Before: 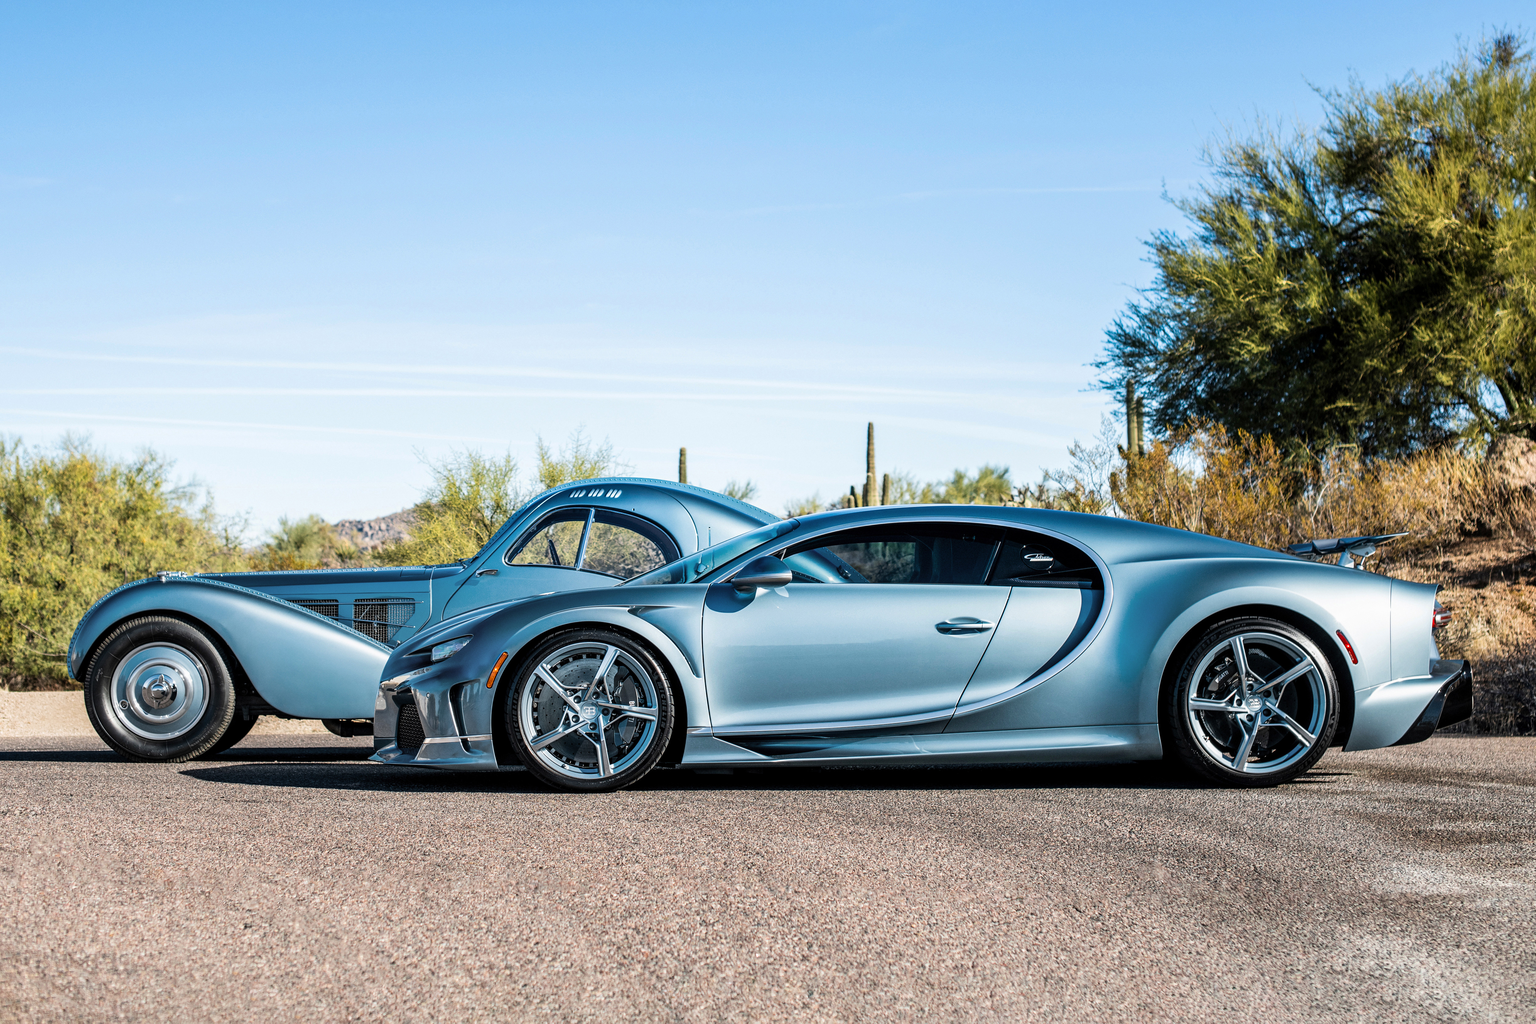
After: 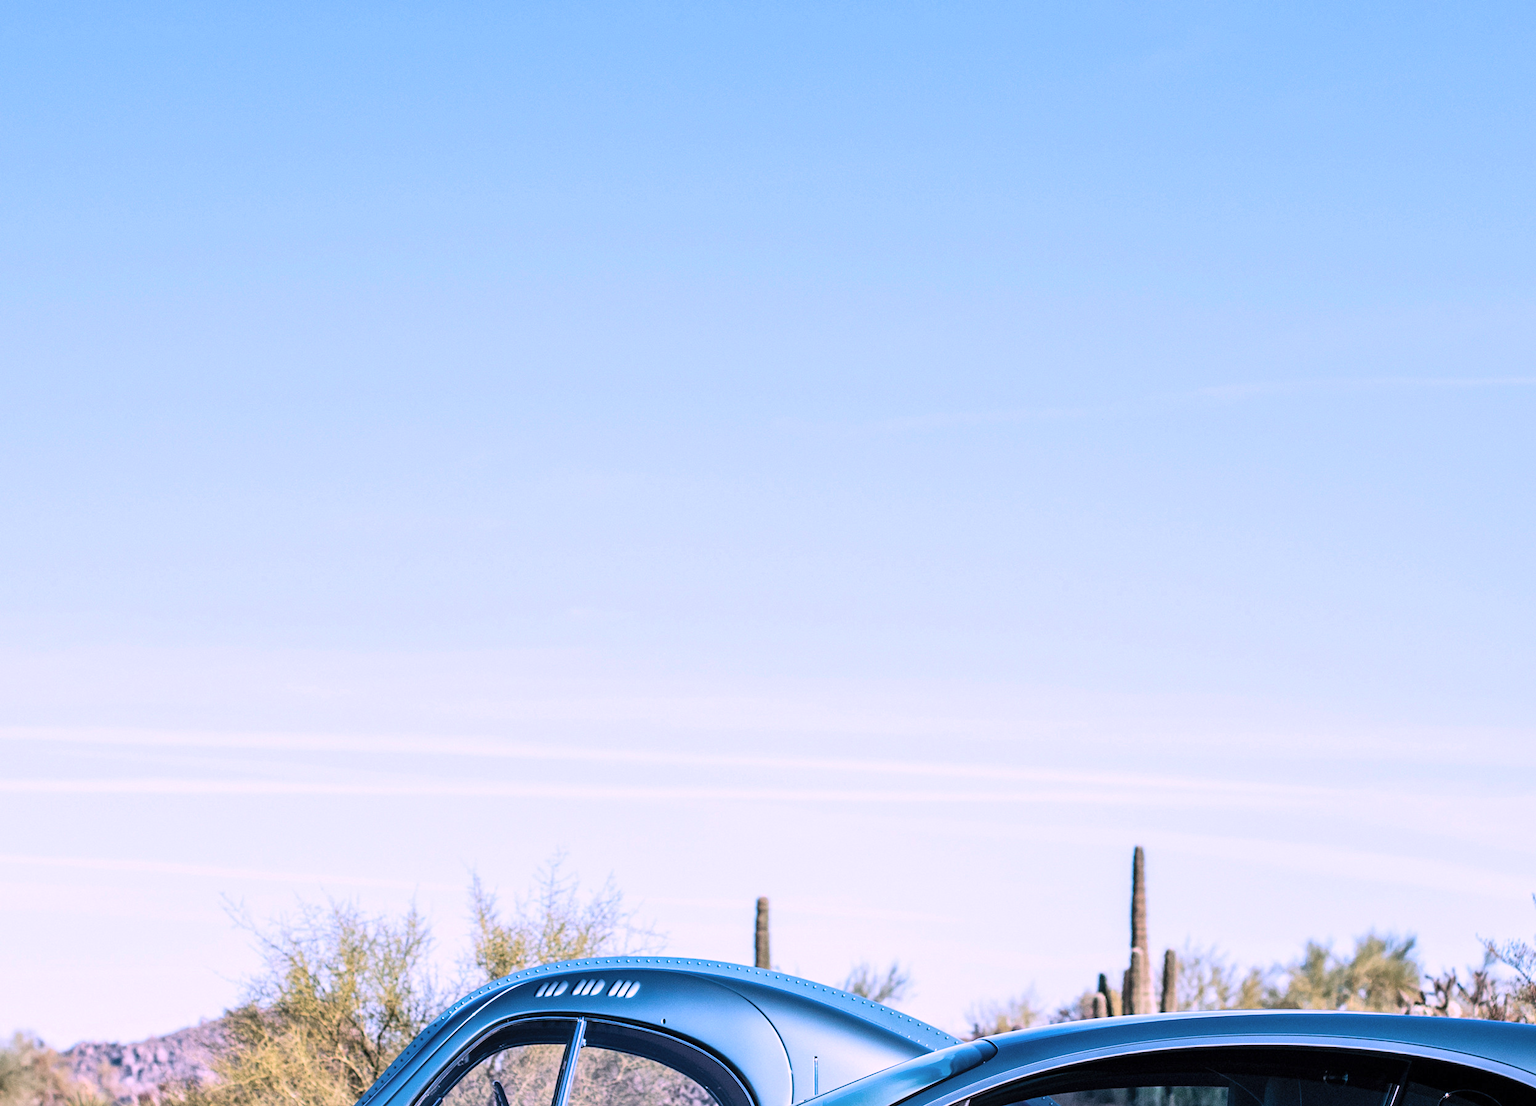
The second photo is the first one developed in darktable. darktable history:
crop: left 19.692%, right 30.384%, bottom 46.061%
color correction: highlights a* 15.18, highlights b* -24.43
contrast brightness saturation: contrast 0.046, brightness 0.069, saturation 0.01
